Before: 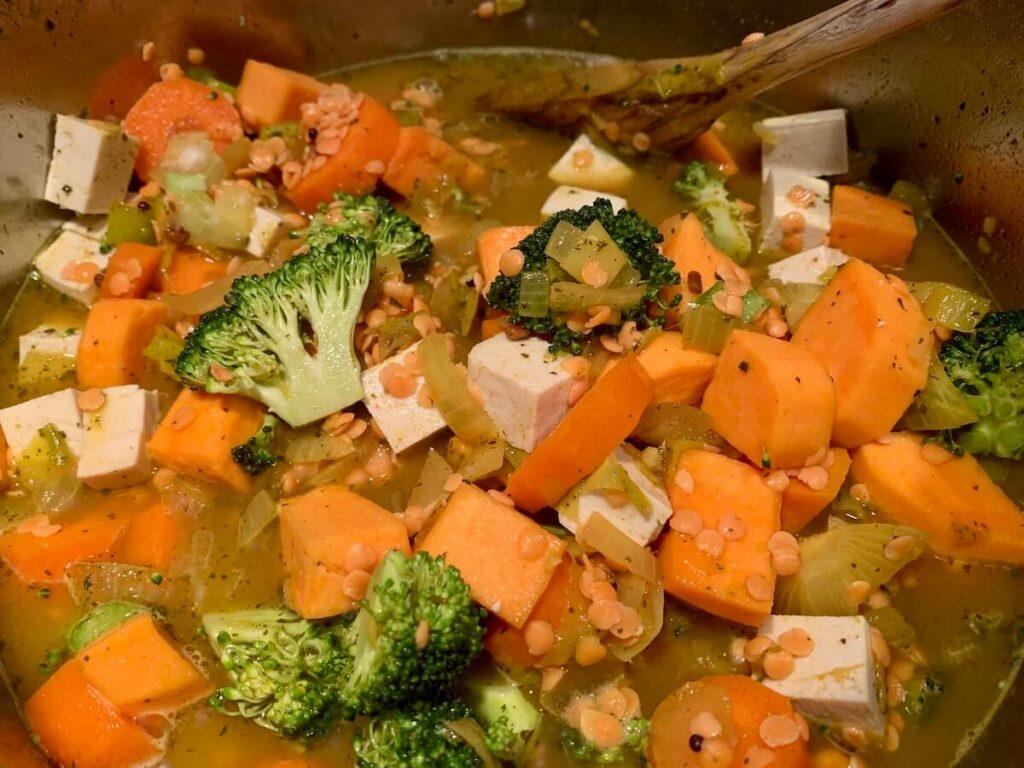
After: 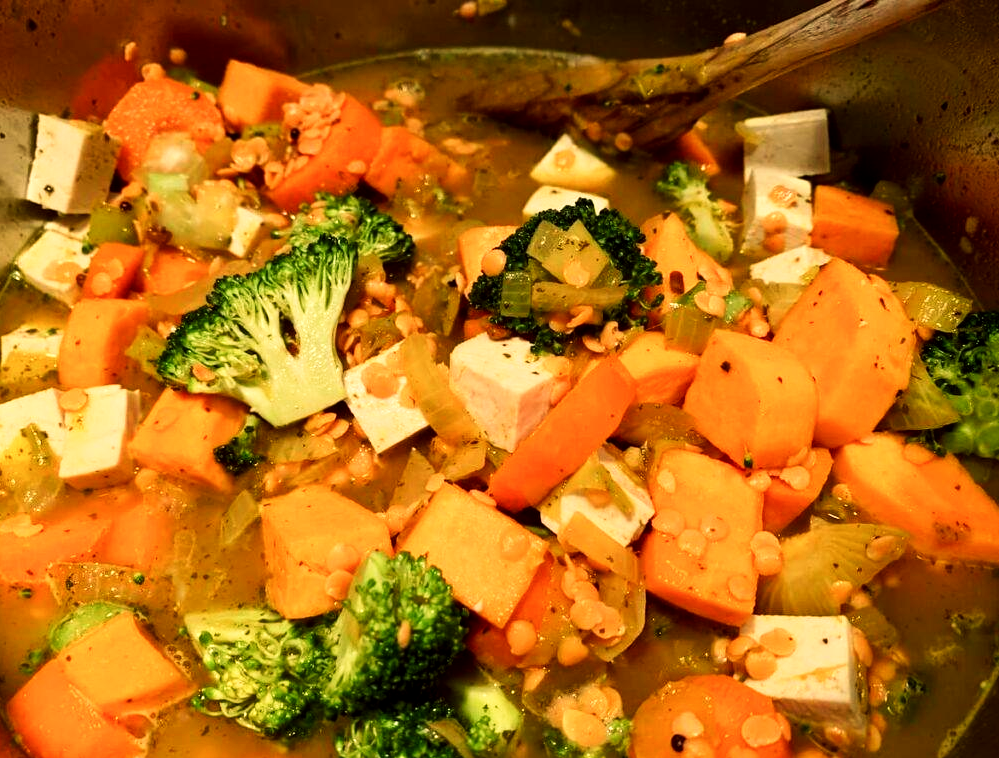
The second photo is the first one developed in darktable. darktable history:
base curve: curves: ch0 [(0, 0) (0.204, 0.334) (0.55, 0.733) (1, 1)], preserve colors none
crop and rotate: left 1.774%, right 0.633%, bottom 1.28%
color balance: mode lift, gamma, gain (sRGB), lift [1.014, 0.966, 0.918, 0.87], gamma [0.86, 0.734, 0.918, 0.976], gain [1.063, 1.13, 1.063, 0.86]
